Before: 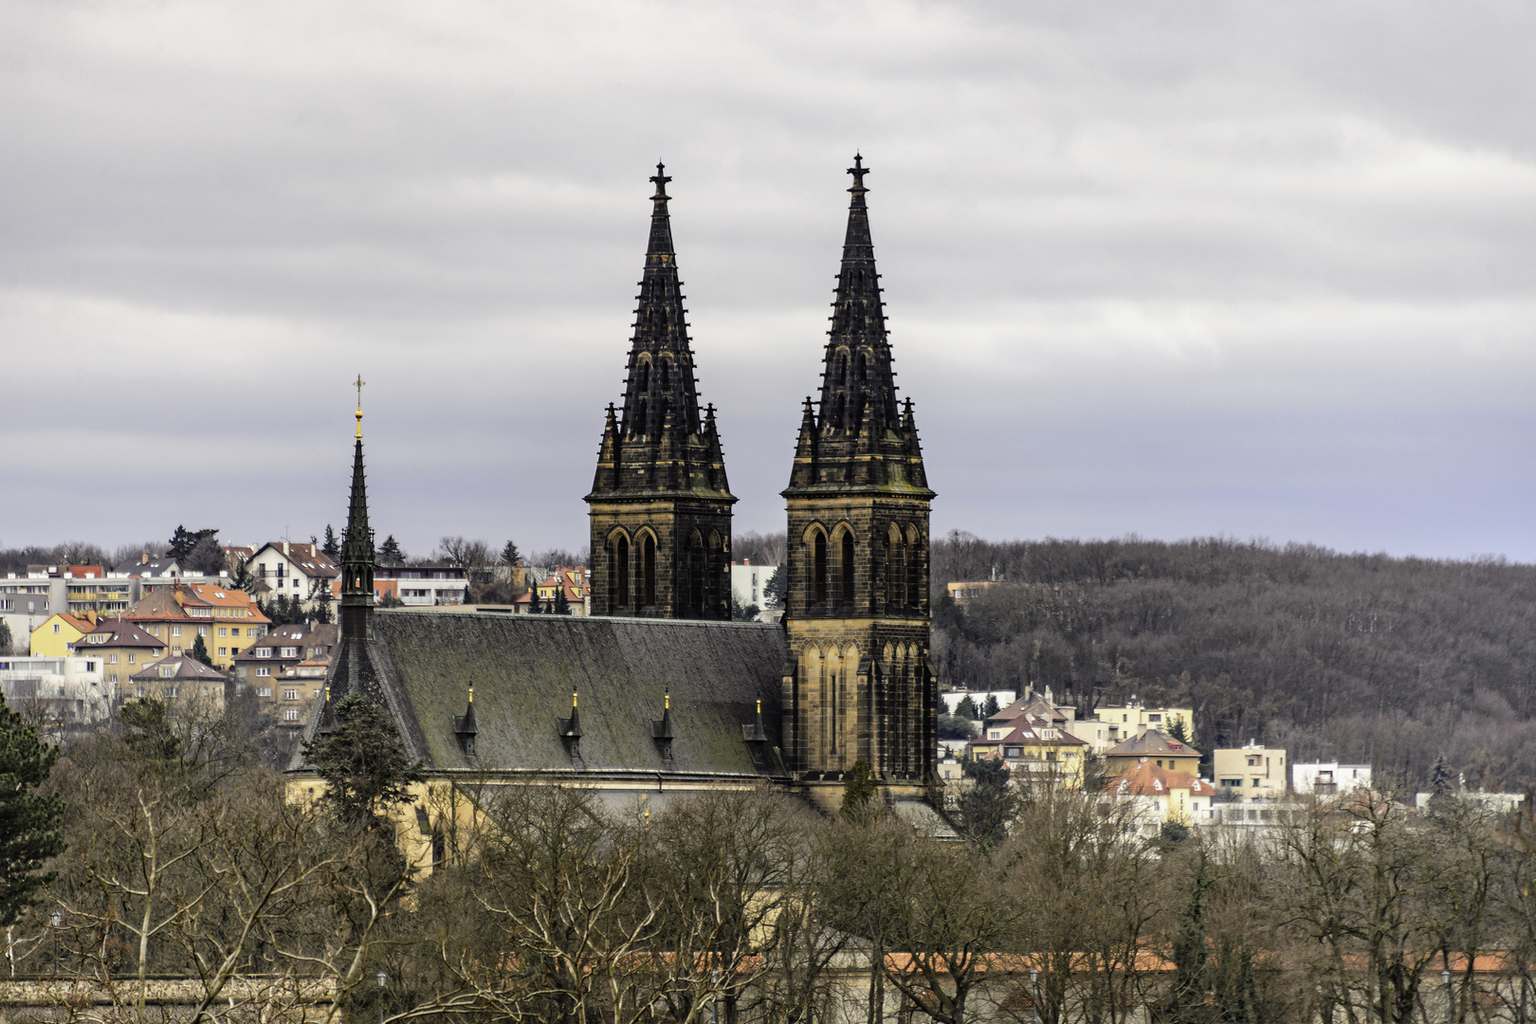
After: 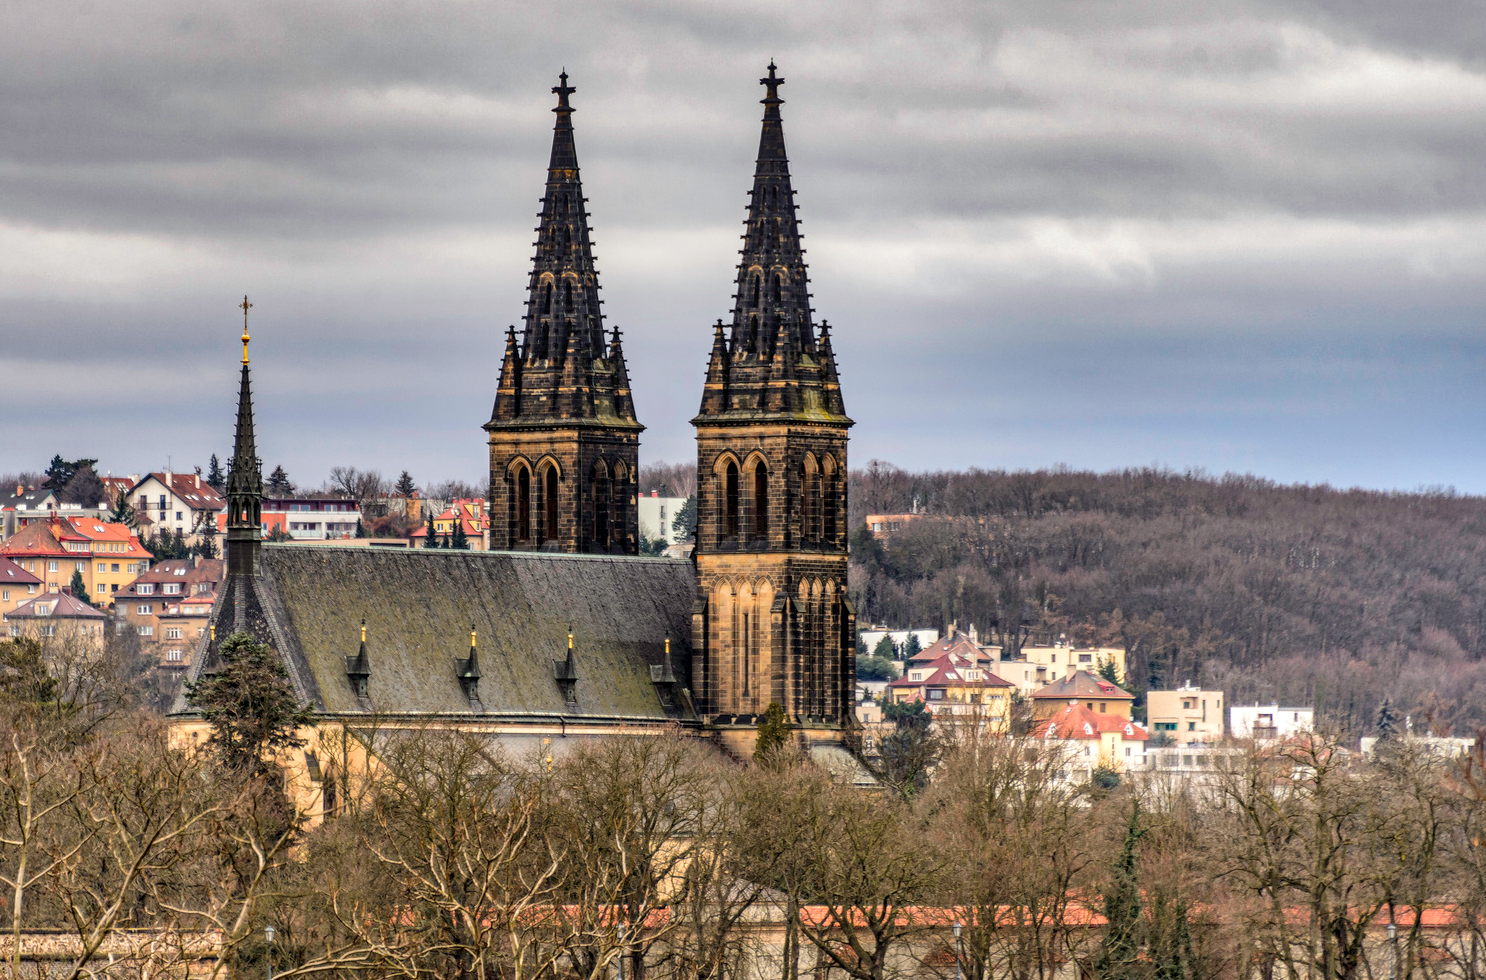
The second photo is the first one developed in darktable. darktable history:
local contrast: on, module defaults
crop and rotate: left 8.262%, top 9.226%
shadows and highlights: white point adjustment 0.1, highlights -70, soften with gaussian
velvia: on, module defaults
